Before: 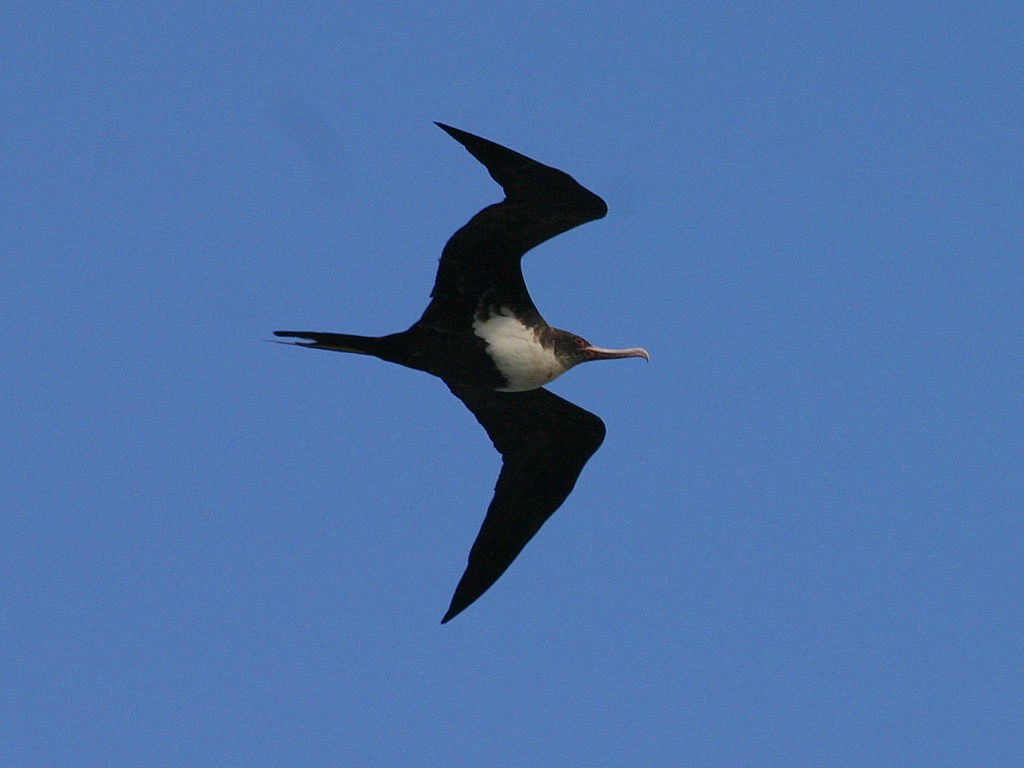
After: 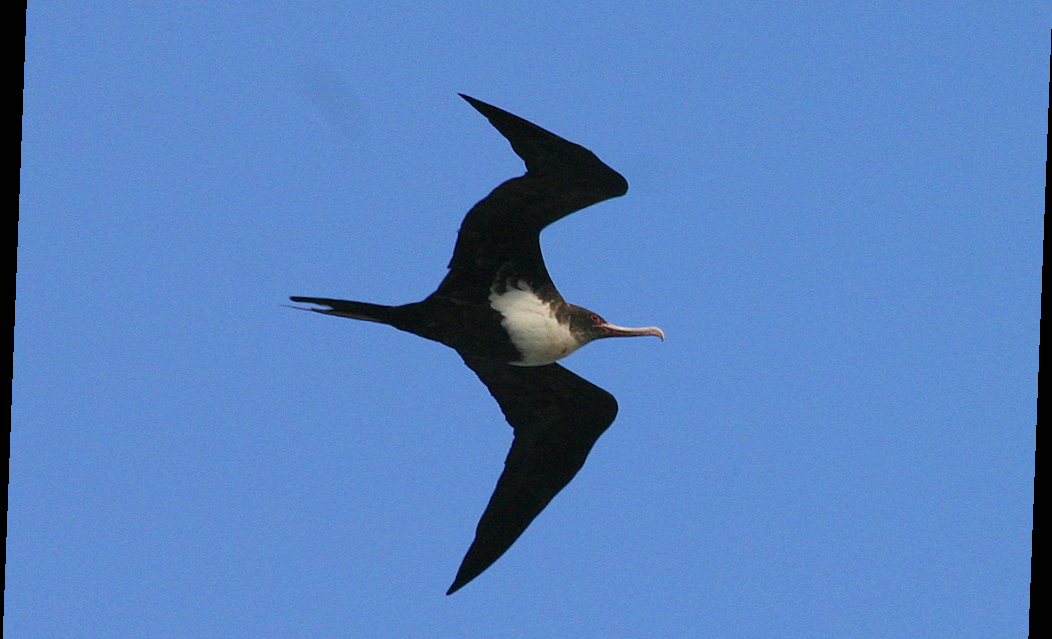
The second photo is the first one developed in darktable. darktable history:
exposure: black level correction 0, exposure 0.5 EV, compensate highlight preservation false
grain: coarseness 14.57 ISO, strength 8.8%
crop and rotate: top 5.667%, bottom 14.937%
rotate and perspective: rotation 2.17°, automatic cropping off
